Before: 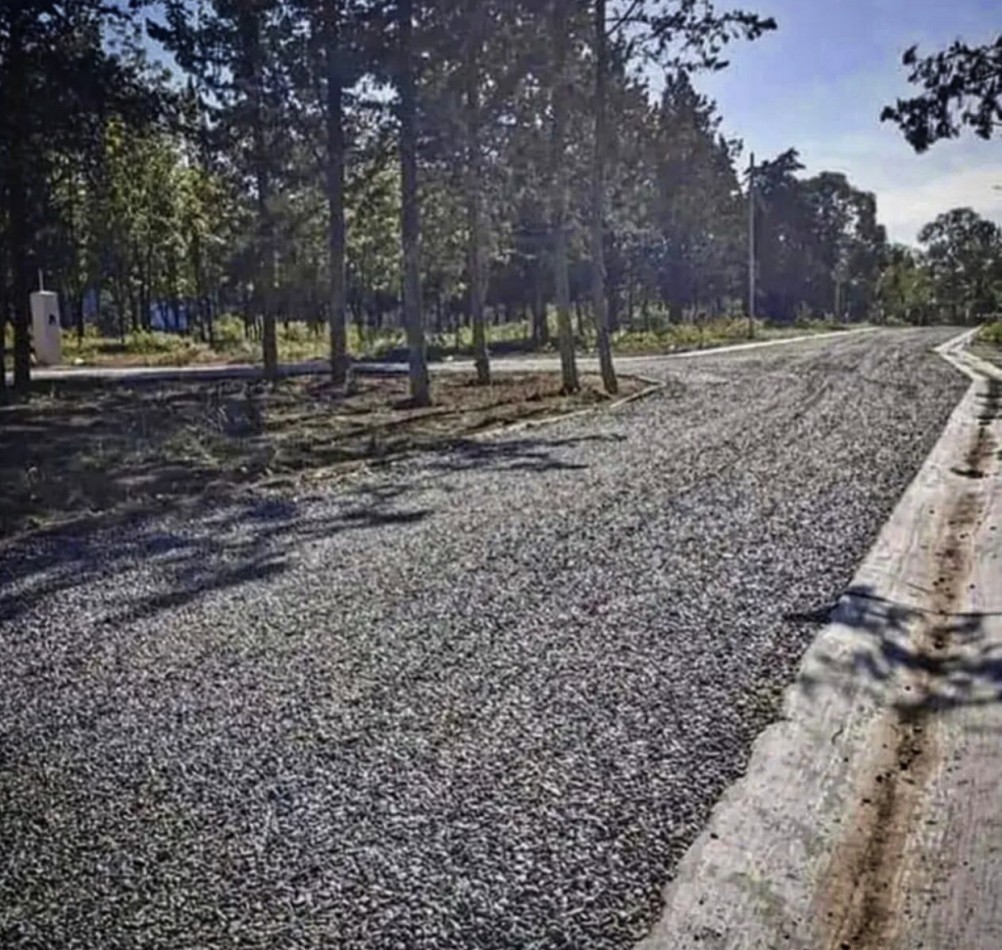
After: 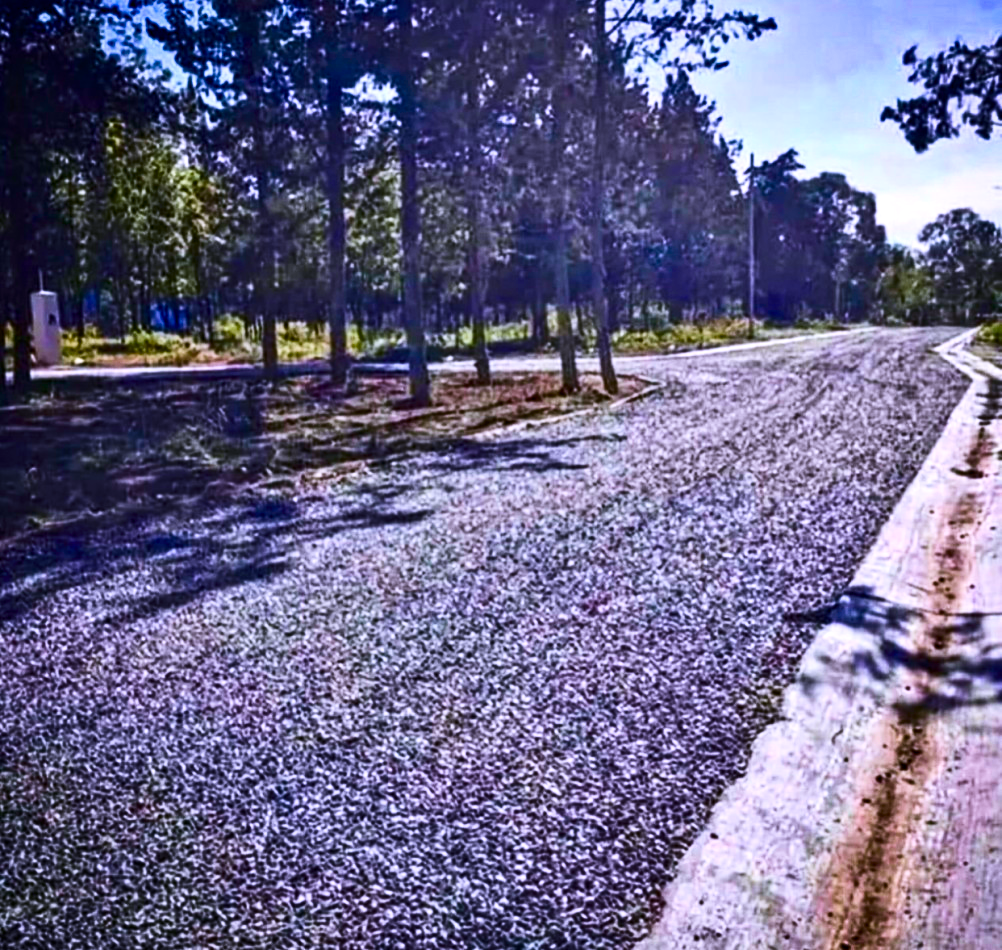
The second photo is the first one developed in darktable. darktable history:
contrast brightness saturation: contrast 0.28
color balance rgb: linear chroma grading › shadows 10%, linear chroma grading › highlights 10%, linear chroma grading › global chroma 15%, linear chroma grading › mid-tones 15%, perceptual saturation grading › global saturation 40%, perceptual saturation grading › highlights -25%, perceptual saturation grading › mid-tones 35%, perceptual saturation grading › shadows 35%, perceptual brilliance grading › global brilliance 11.29%, global vibrance 11.29%
velvia: on, module defaults
color calibration: illuminant custom, x 0.363, y 0.385, temperature 4528.03 K
